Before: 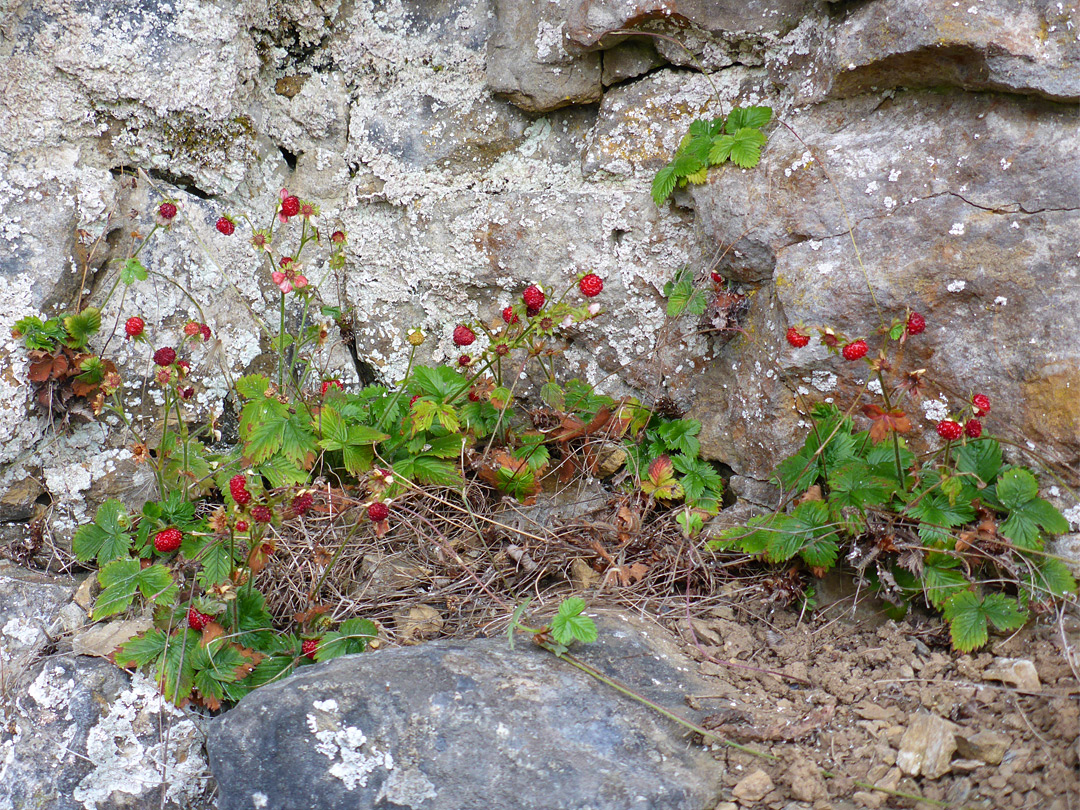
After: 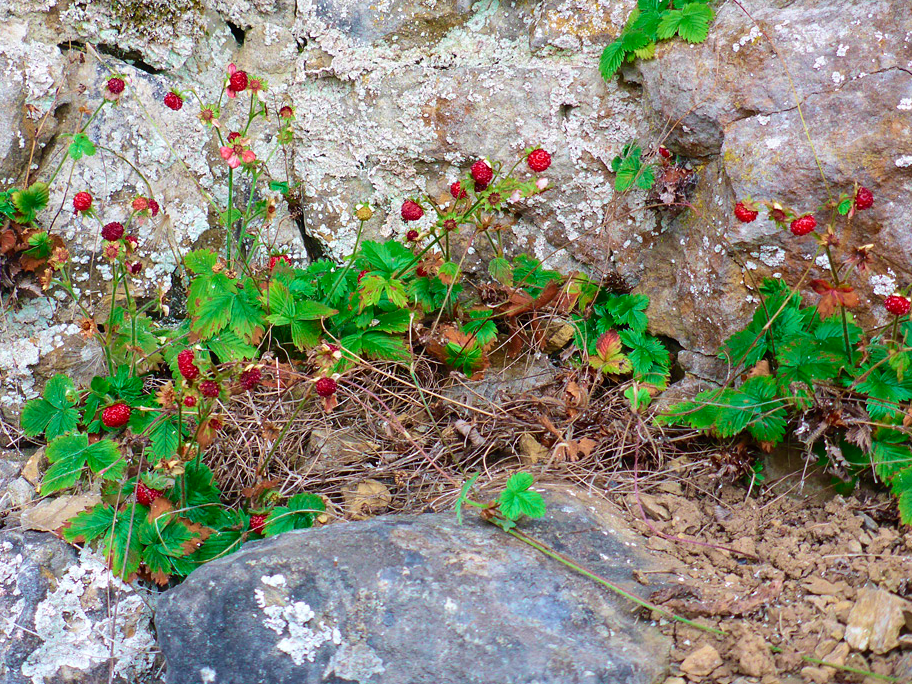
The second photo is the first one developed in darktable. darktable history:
tone curve: curves: ch0 [(0, 0) (0.183, 0.152) (0.571, 0.594) (1, 1)]; ch1 [(0, 0) (0.394, 0.307) (0.5, 0.5) (0.586, 0.597) (0.625, 0.647) (1, 1)]; ch2 [(0, 0) (0.5, 0.5) (0.604, 0.616) (1, 1)], color space Lab, independent channels, preserve colors none
crop and rotate: left 4.842%, top 15.51%, right 10.668%
velvia: strength 36.57%
